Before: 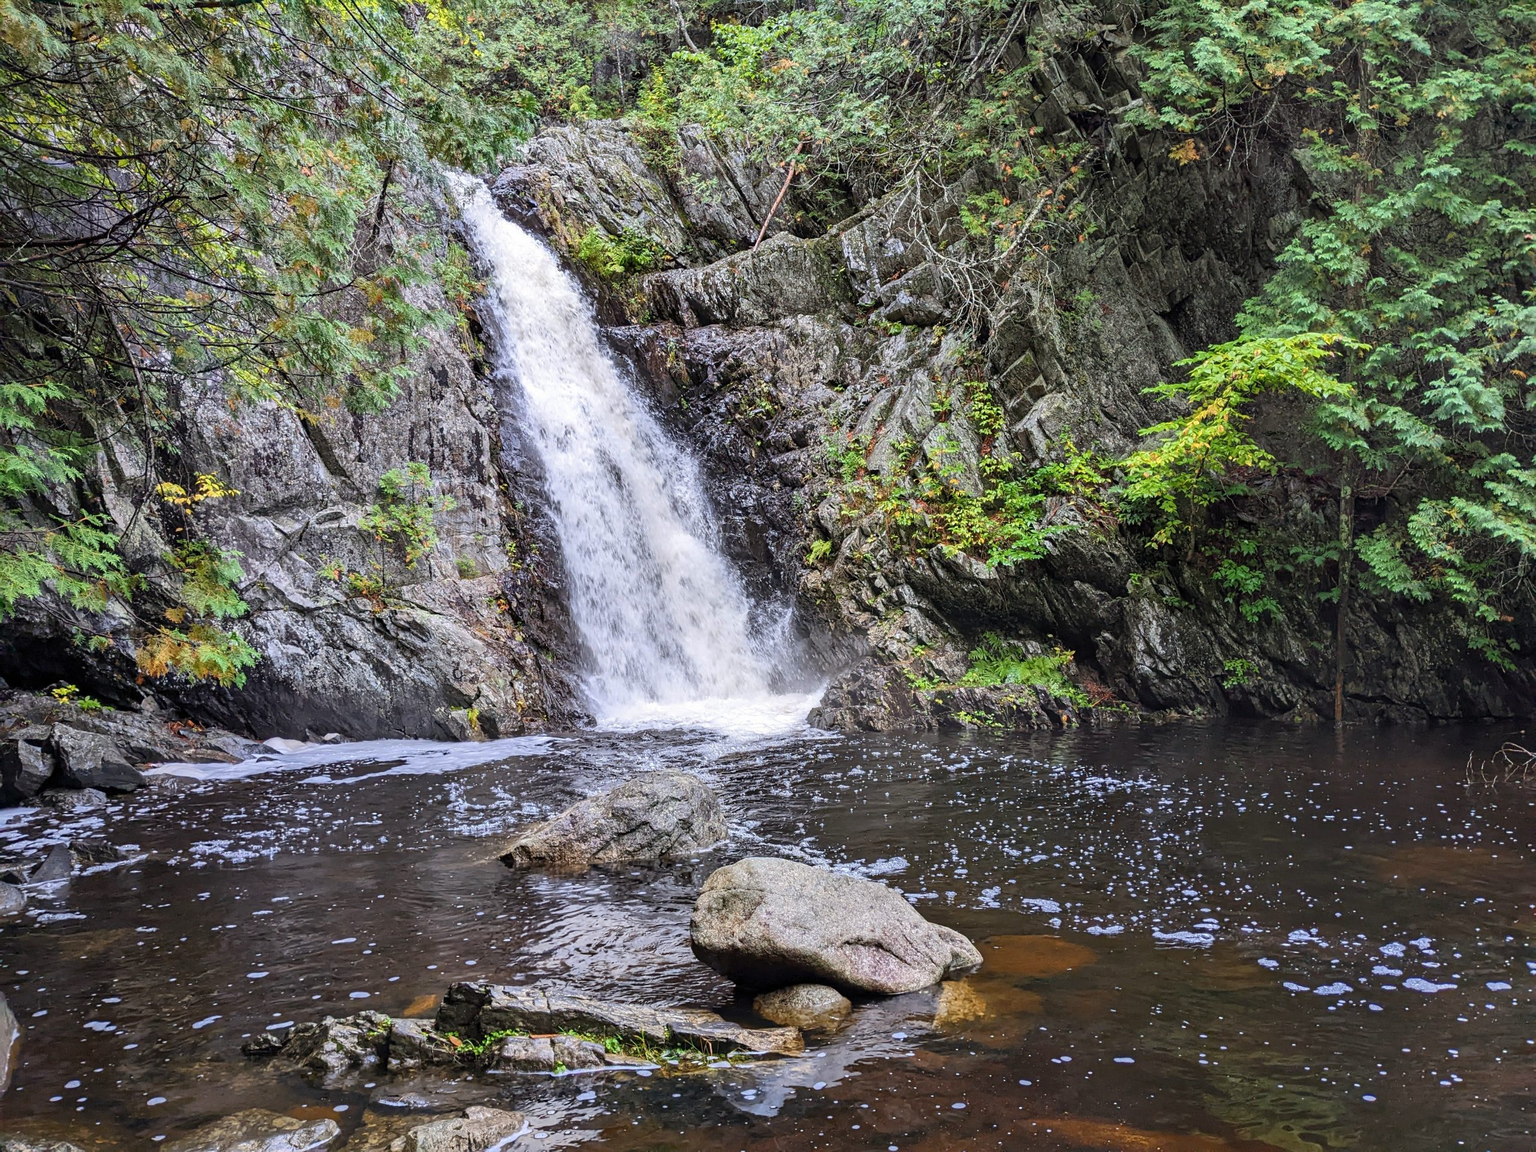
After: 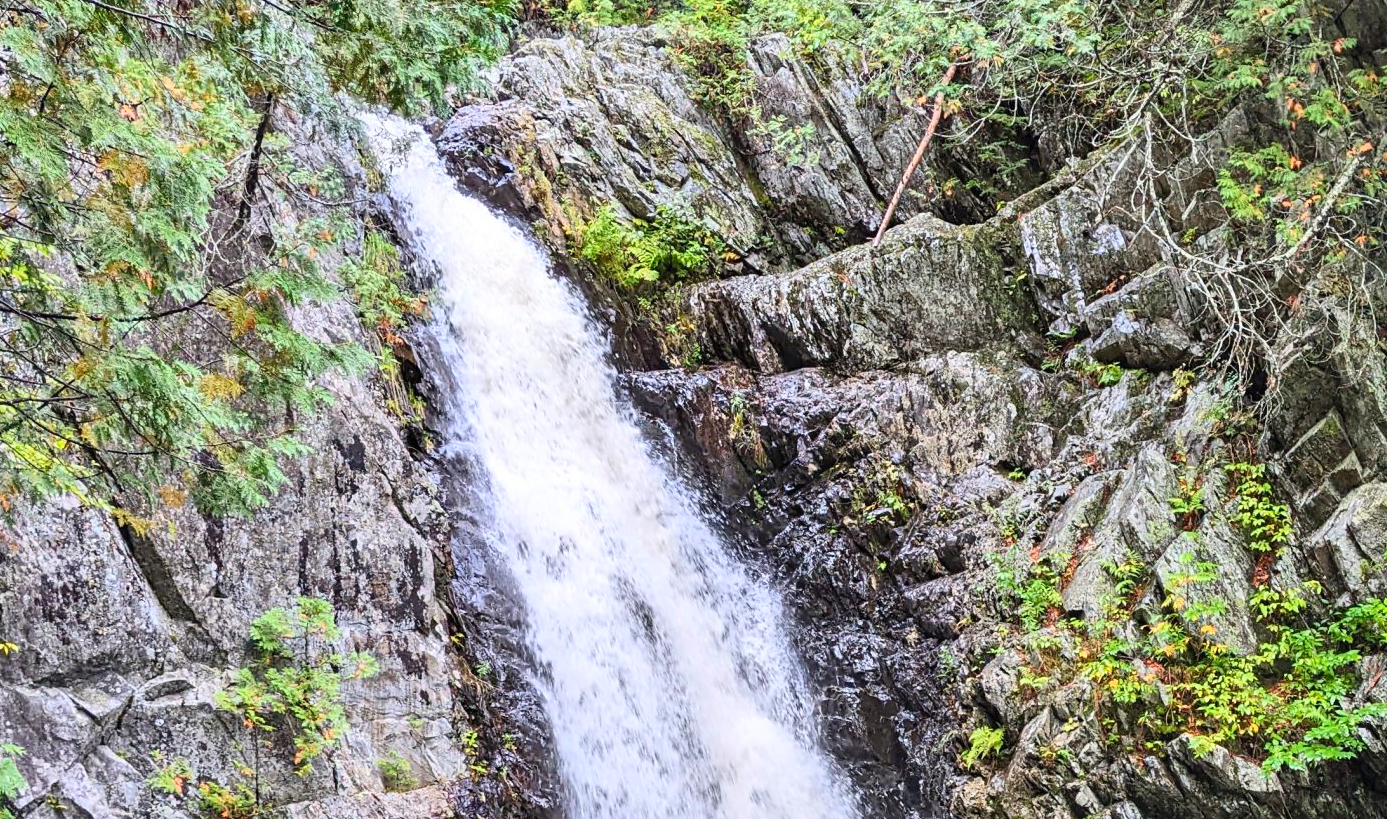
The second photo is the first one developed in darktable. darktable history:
crop: left 14.945%, top 9.046%, right 30.857%, bottom 48.258%
contrast brightness saturation: contrast 0.198, brightness 0.159, saturation 0.216
